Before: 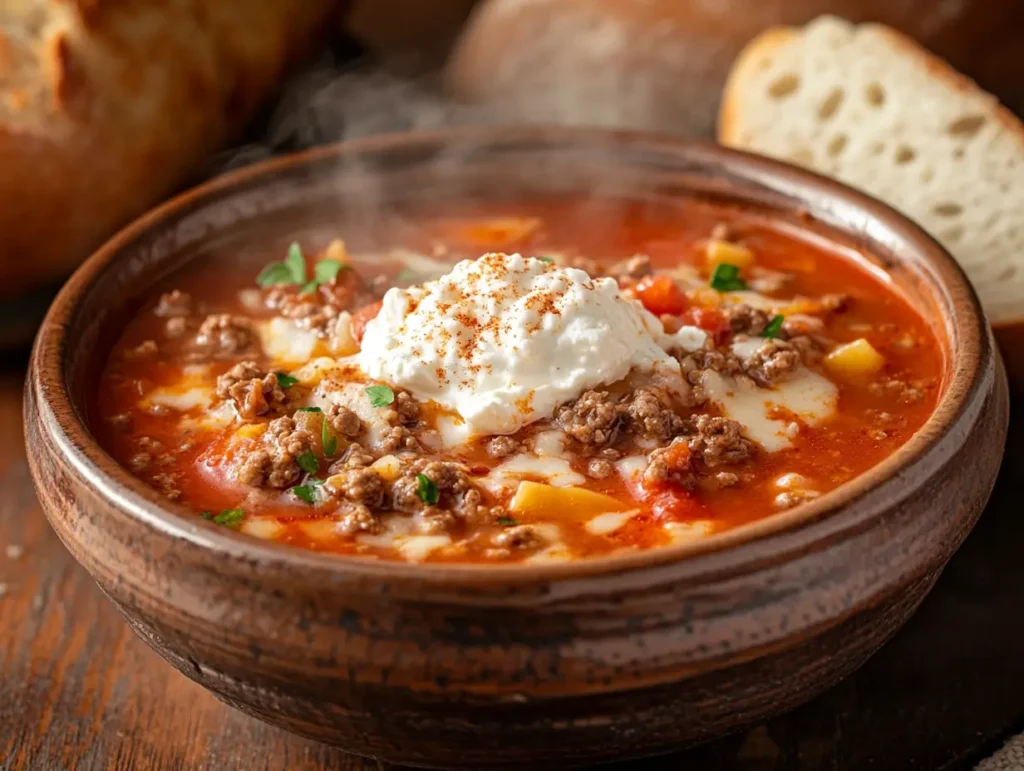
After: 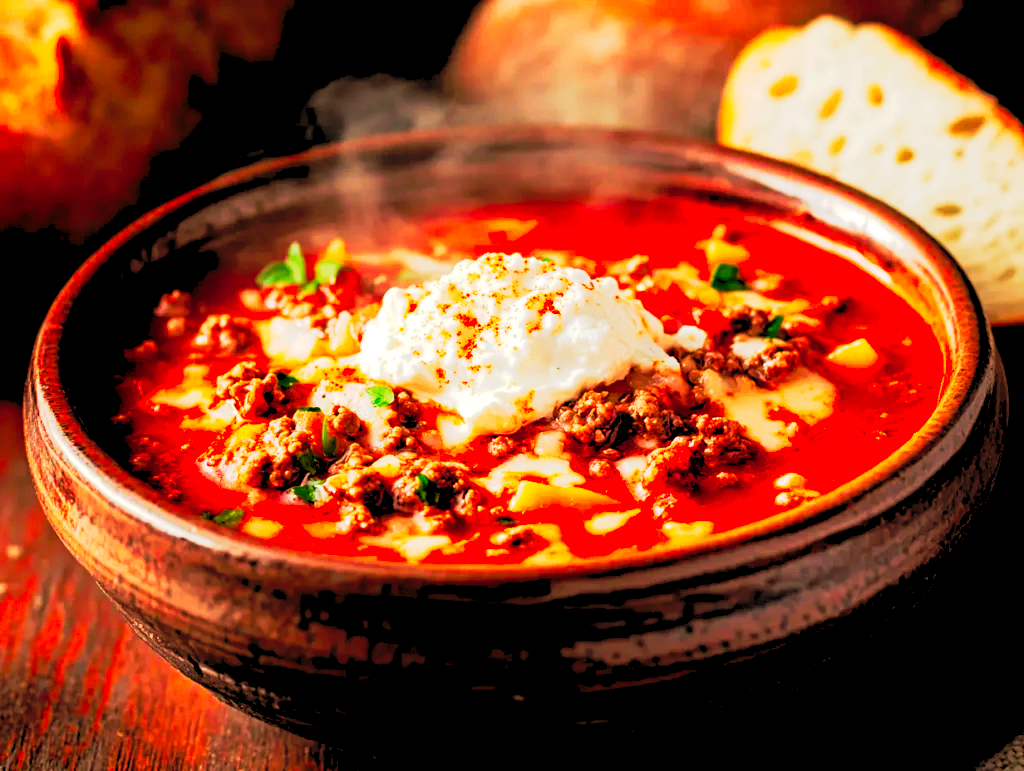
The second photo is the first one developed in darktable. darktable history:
tone curve: curves: ch0 [(0, 0) (0.003, 0.011) (0.011, 0.014) (0.025, 0.018) (0.044, 0.023) (0.069, 0.028) (0.1, 0.031) (0.136, 0.039) (0.177, 0.056) (0.224, 0.081) (0.277, 0.129) (0.335, 0.188) (0.399, 0.256) (0.468, 0.367) (0.543, 0.514) (0.623, 0.684) (0.709, 0.785) (0.801, 0.846) (0.898, 0.884) (1, 1)], preserve colors none
levels: levels [0.072, 0.414, 0.976]
contrast brightness saturation: saturation 0.13
